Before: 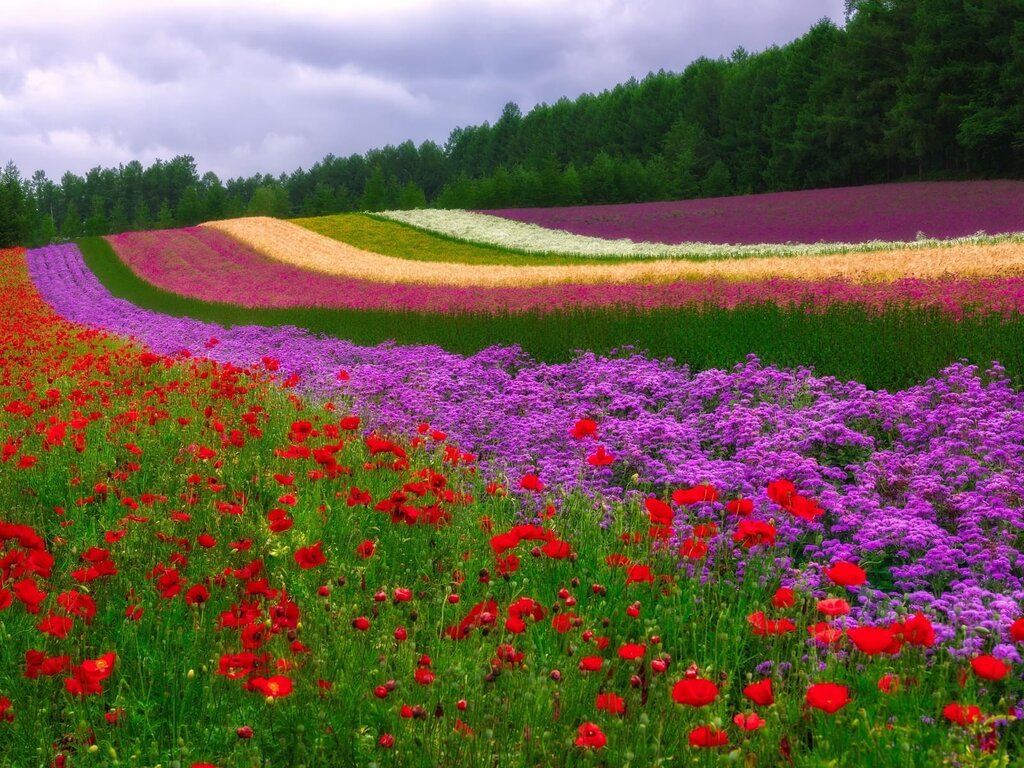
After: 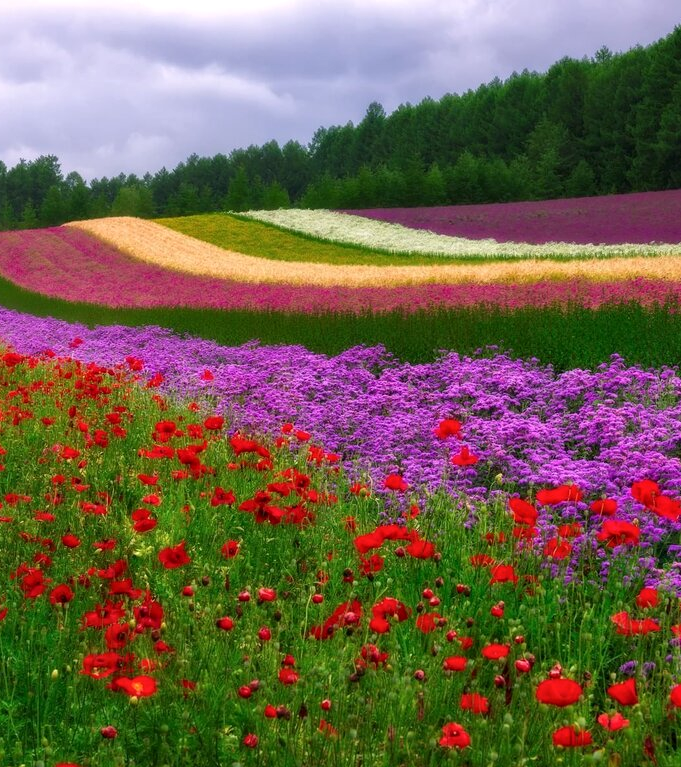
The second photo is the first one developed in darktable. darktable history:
local contrast: mode bilateral grid, contrast 20, coarseness 50, detail 121%, midtone range 0.2
crop and rotate: left 13.348%, right 20.06%
